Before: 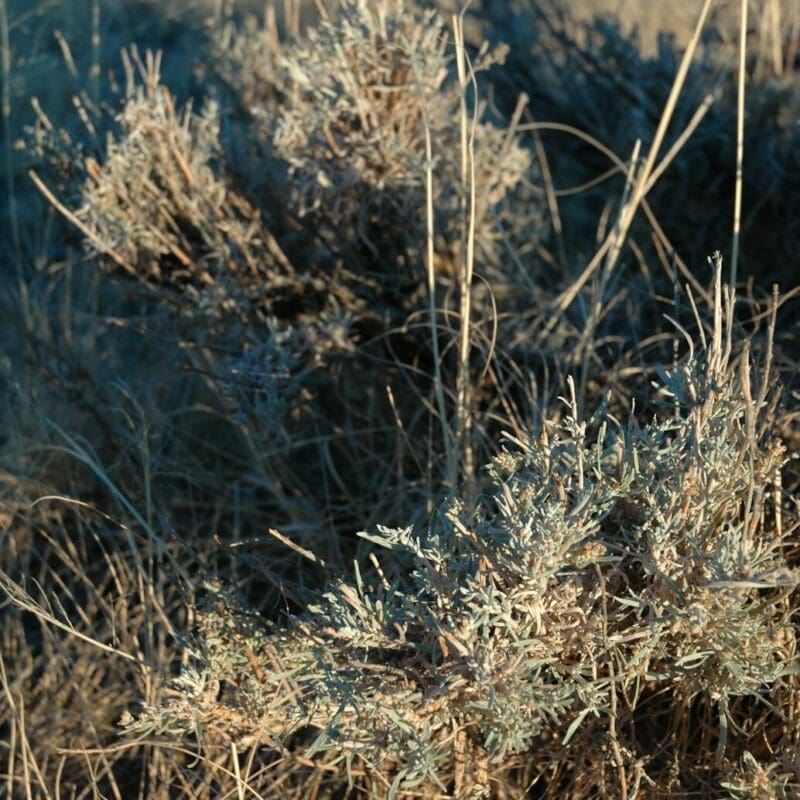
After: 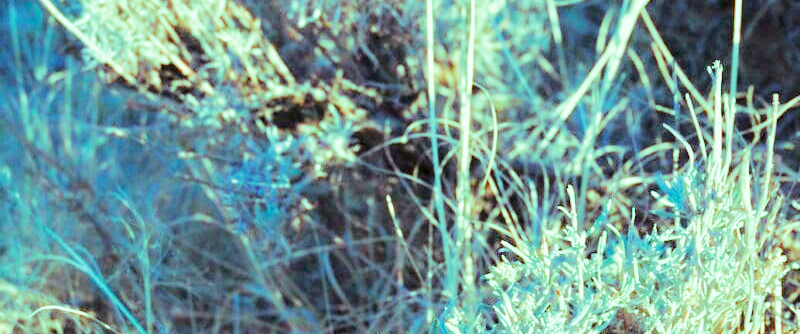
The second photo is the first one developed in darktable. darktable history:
crop and rotate: top 23.84%, bottom 34.294%
tone equalizer: -7 EV 0.15 EV, -6 EV 0.6 EV, -5 EV 1.15 EV, -4 EV 1.33 EV, -3 EV 1.15 EV, -2 EV 0.6 EV, -1 EV 0.15 EV, mask exposure compensation -0.5 EV
color balance rgb: shadows lift › luminance 0.49%, shadows lift › chroma 6.83%, shadows lift › hue 300.29°, power › hue 208.98°, highlights gain › luminance 20.24%, highlights gain › chroma 13.17%, highlights gain › hue 173.85°, perceptual saturation grading › global saturation 18.05%
filmic rgb: middle gray luminance 4.29%, black relative exposure -13 EV, white relative exposure 5 EV, threshold 6 EV, target black luminance 0%, hardness 5.19, latitude 59.69%, contrast 0.767, highlights saturation mix 5%, shadows ↔ highlights balance 25.95%, add noise in highlights 0, color science v3 (2019), use custom middle-gray values true, iterations of high-quality reconstruction 0, contrast in highlights soft, enable highlight reconstruction true
